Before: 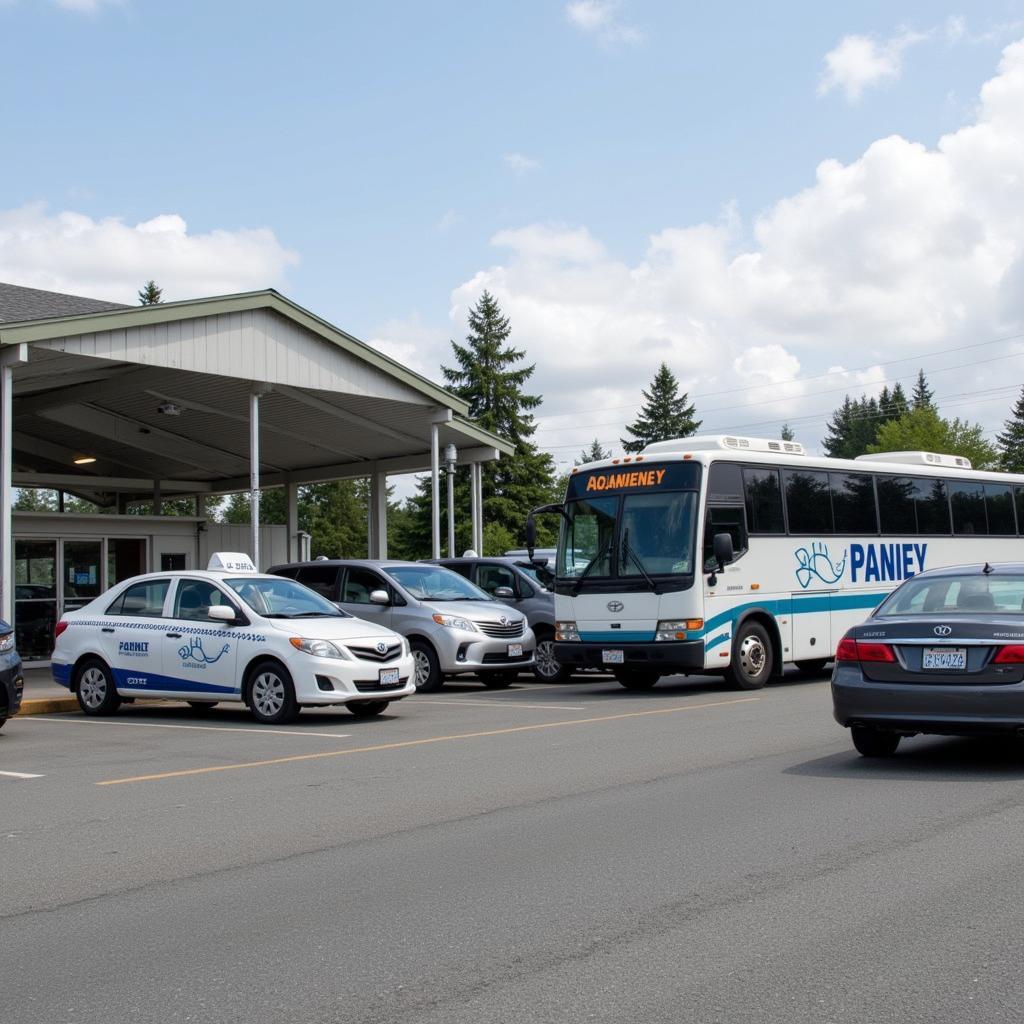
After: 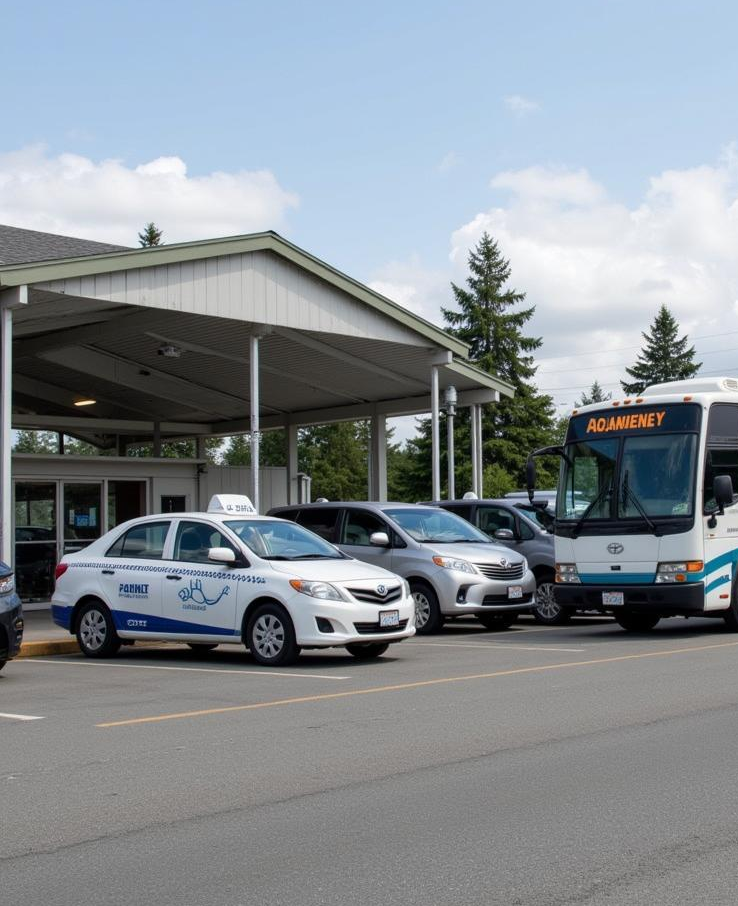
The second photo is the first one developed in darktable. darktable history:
crop: top 5.741%, right 27.868%, bottom 5.78%
